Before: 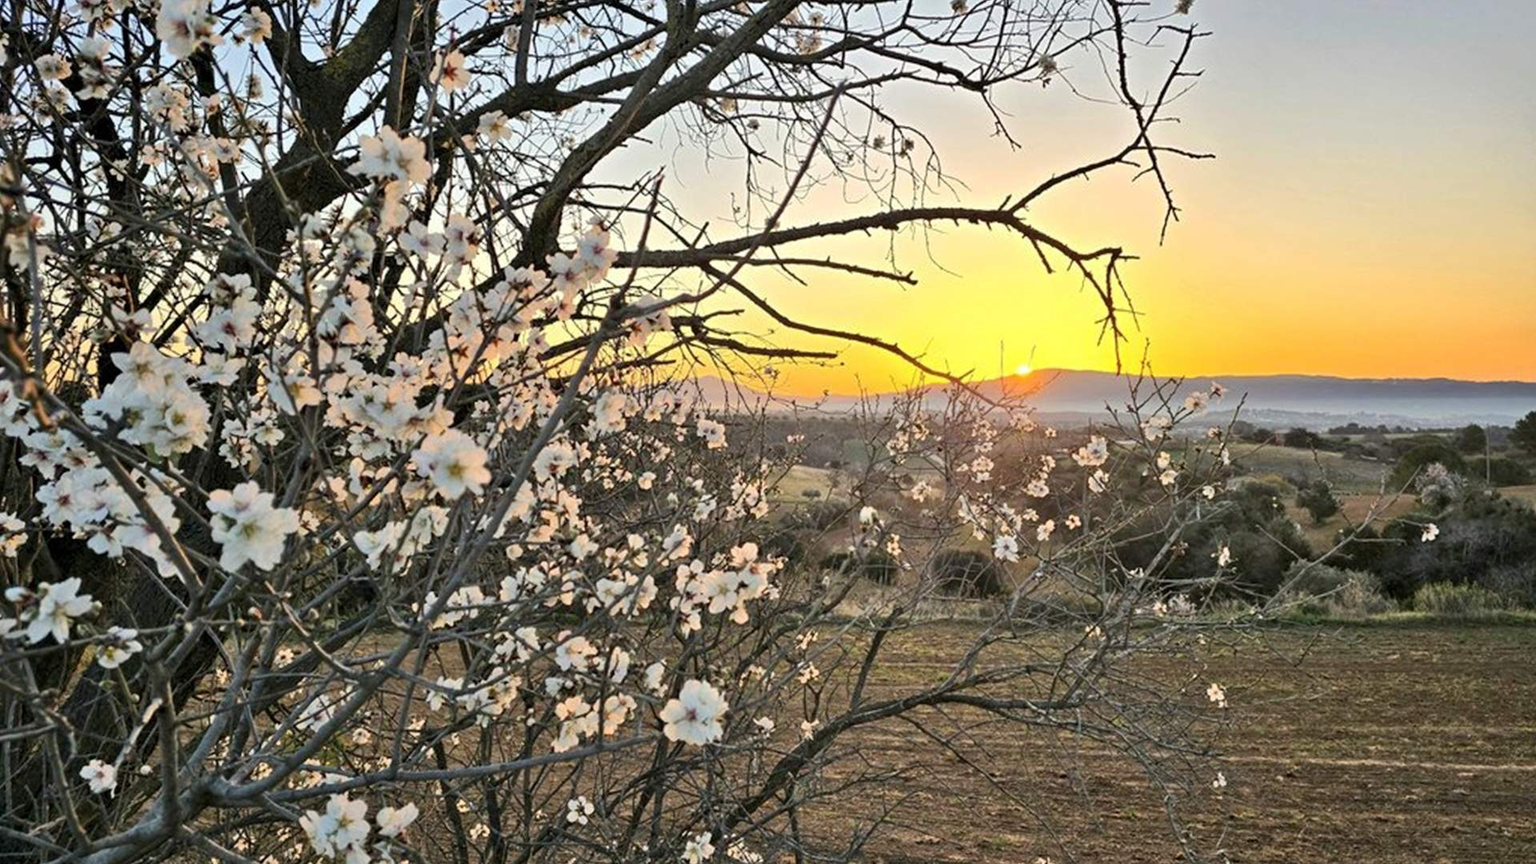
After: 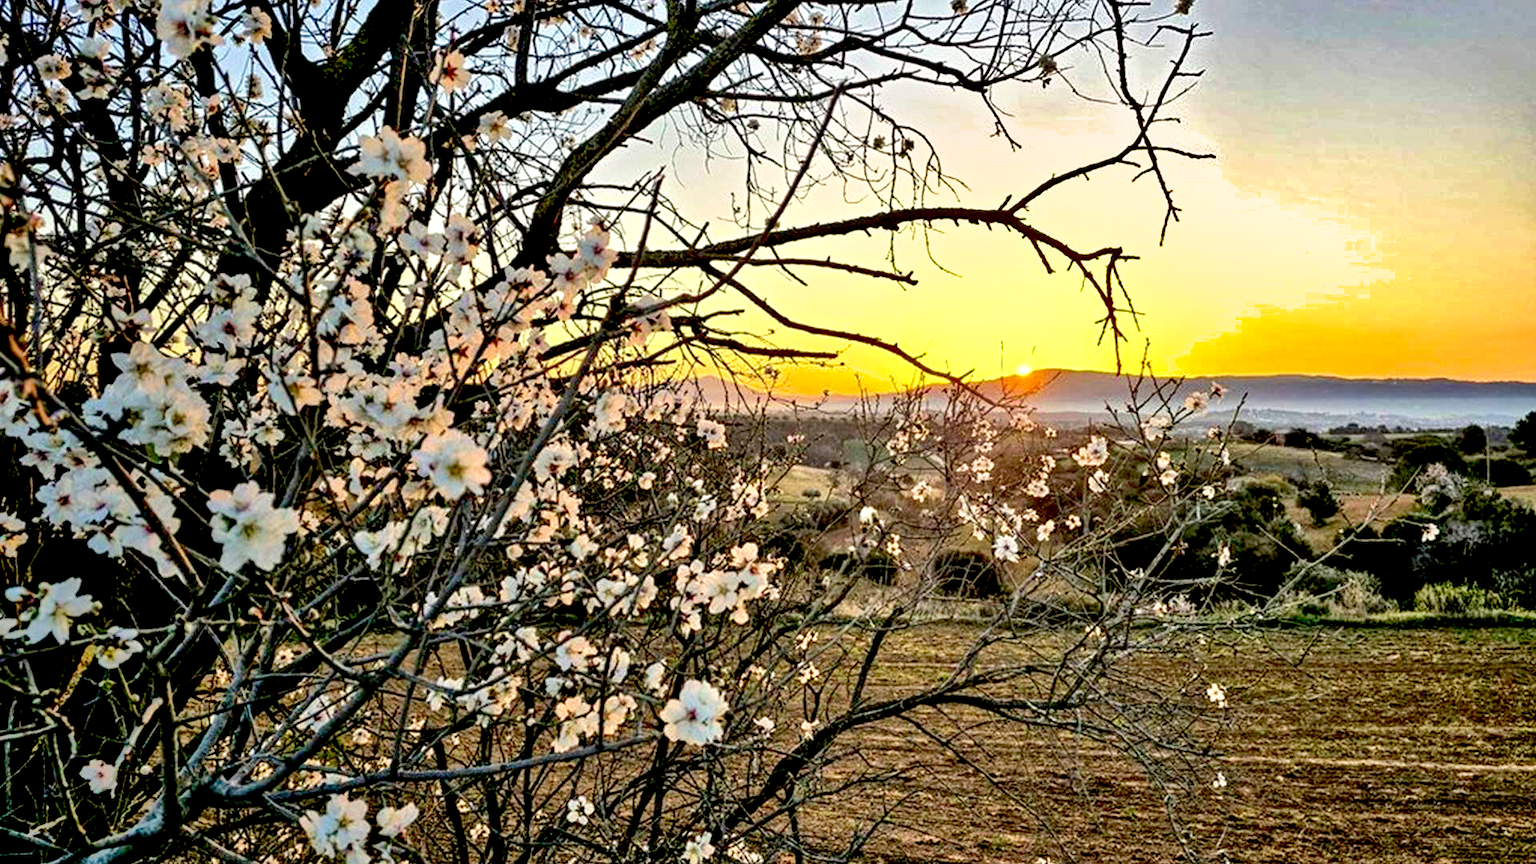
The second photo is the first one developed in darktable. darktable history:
local contrast: on, module defaults
exposure: black level correction 0.042, exposure 0.499 EV, compensate highlight preservation false
tone equalizer: edges refinement/feathering 500, mask exposure compensation -1.57 EV, preserve details no
velvia: on, module defaults
shadows and highlights: shadows 39.68, highlights -54.47, low approximation 0.01, soften with gaussian
